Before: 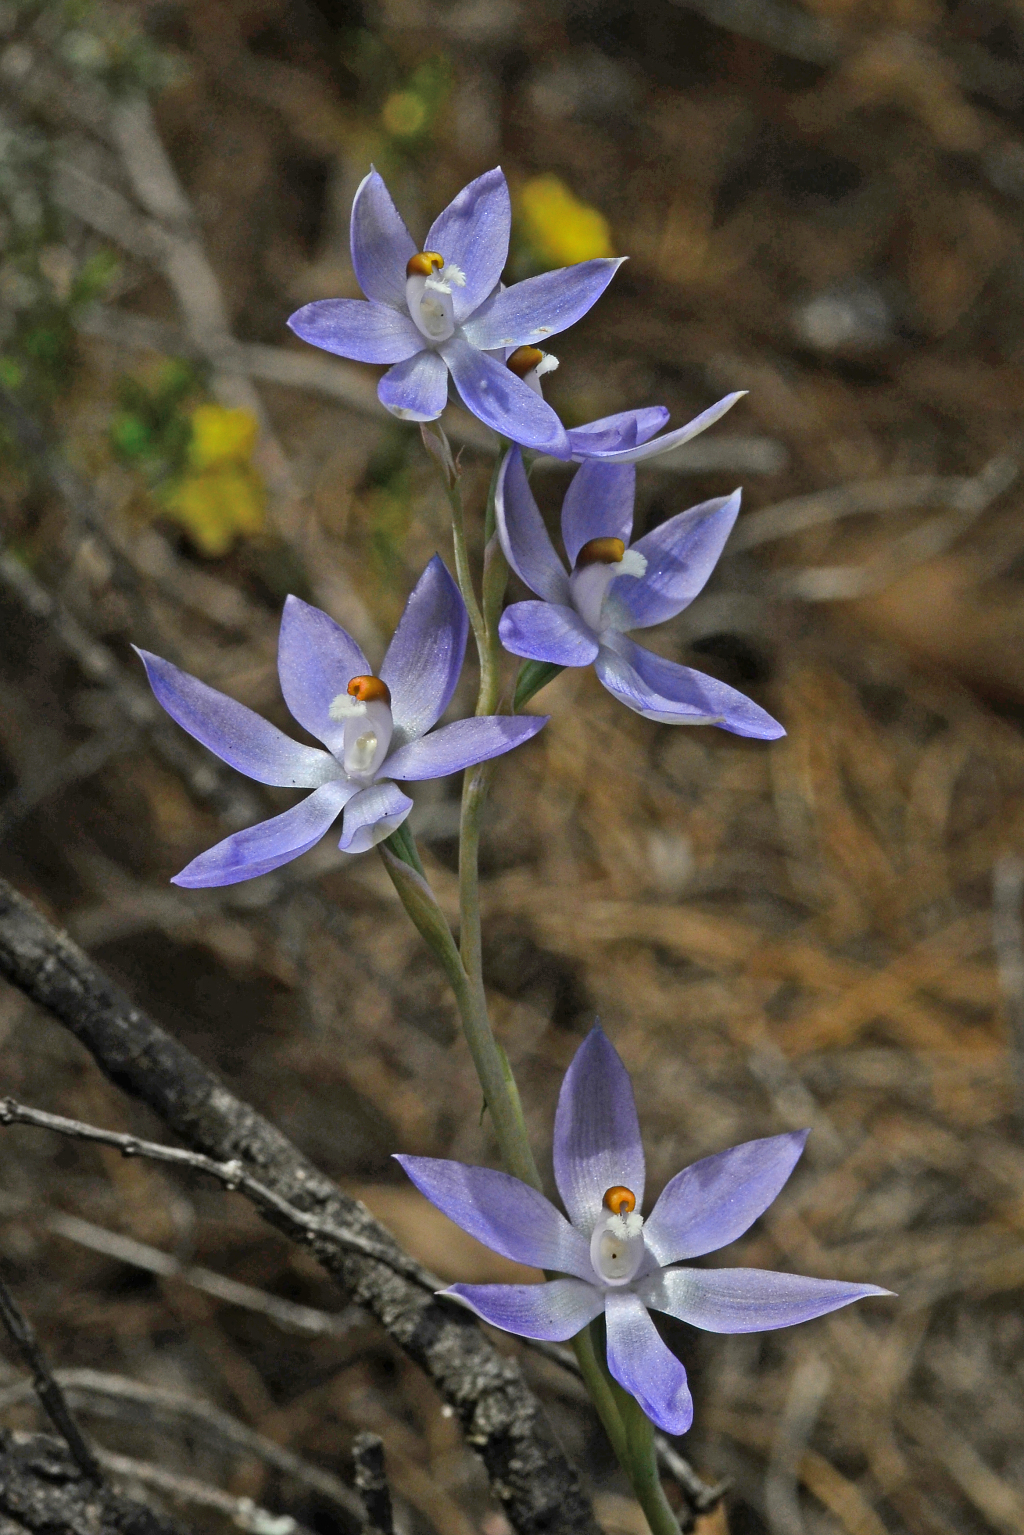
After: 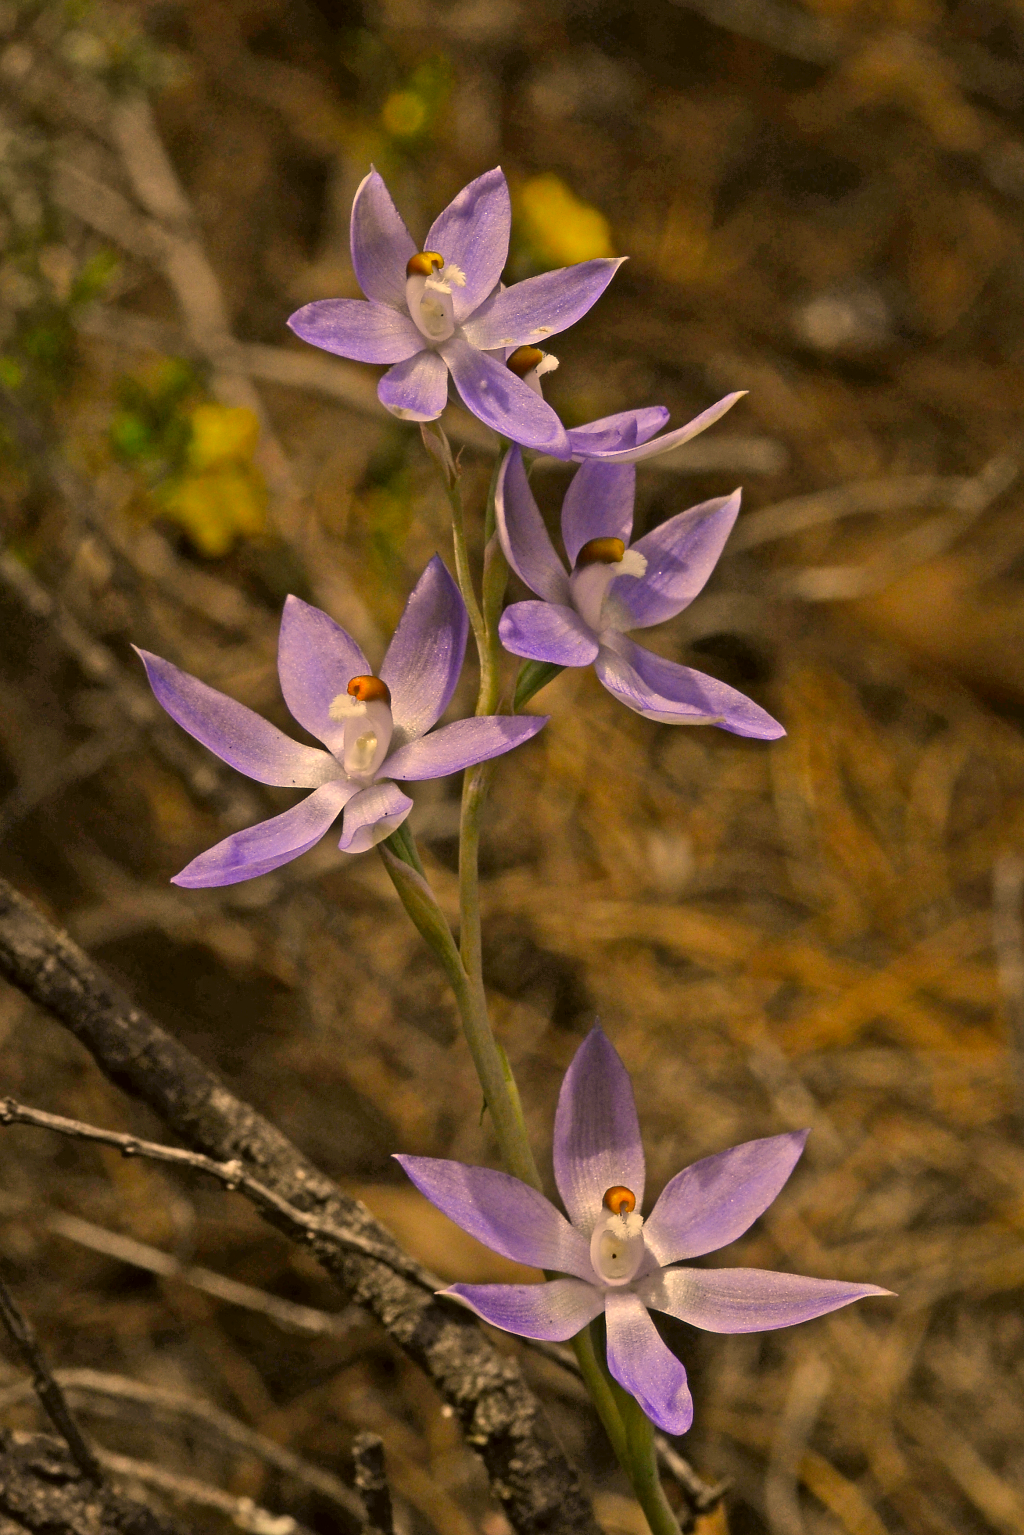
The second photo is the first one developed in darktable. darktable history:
color correction: highlights a* 18.48, highlights b* 35.39, shadows a* 1.91, shadows b* 6.38, saturation 1.03
